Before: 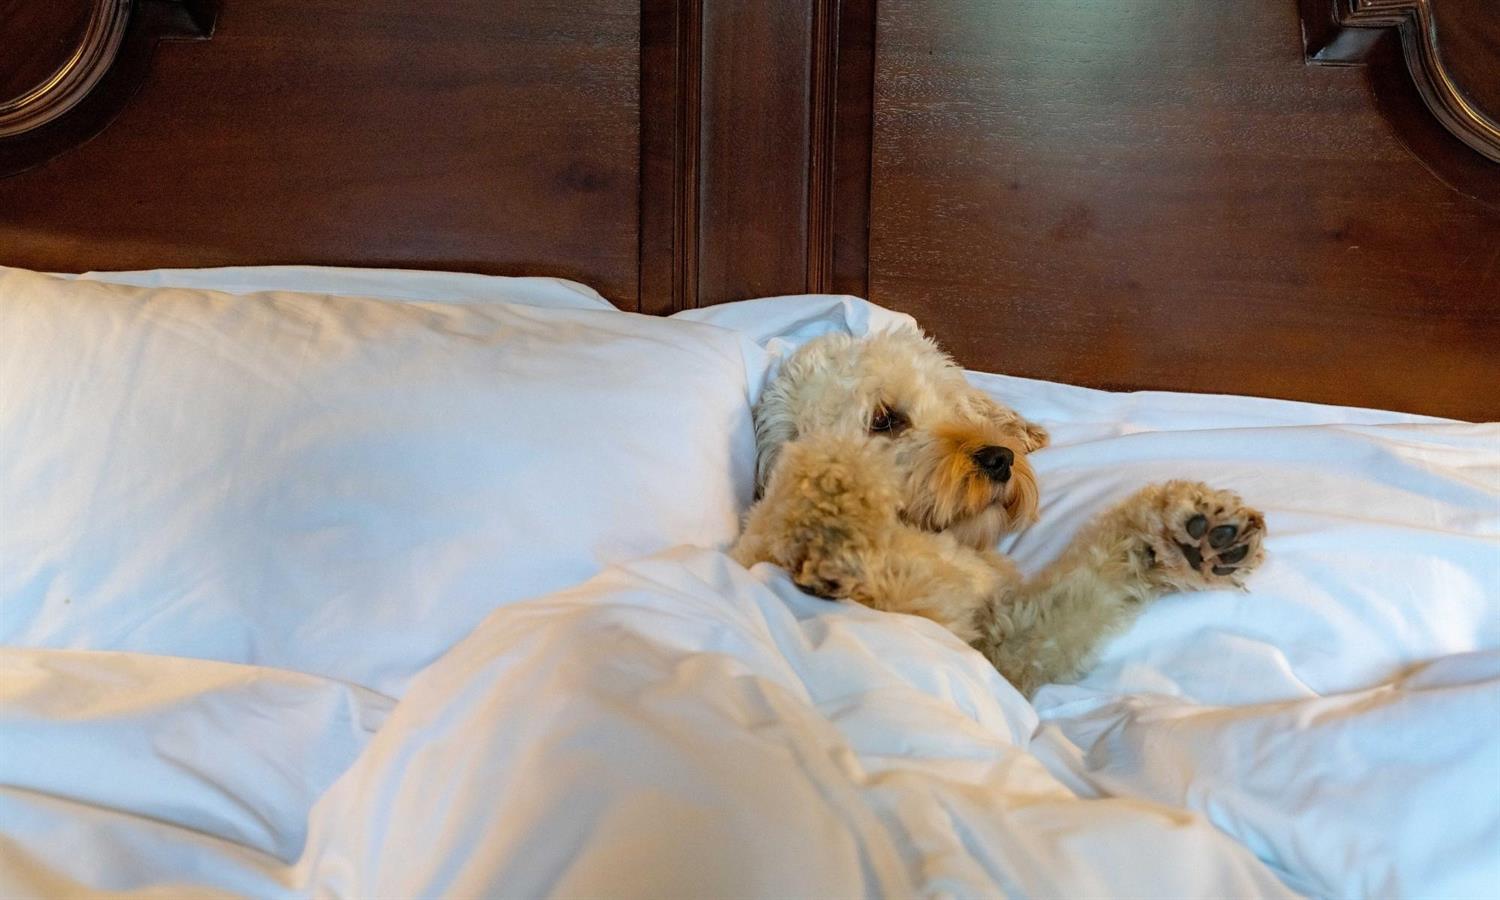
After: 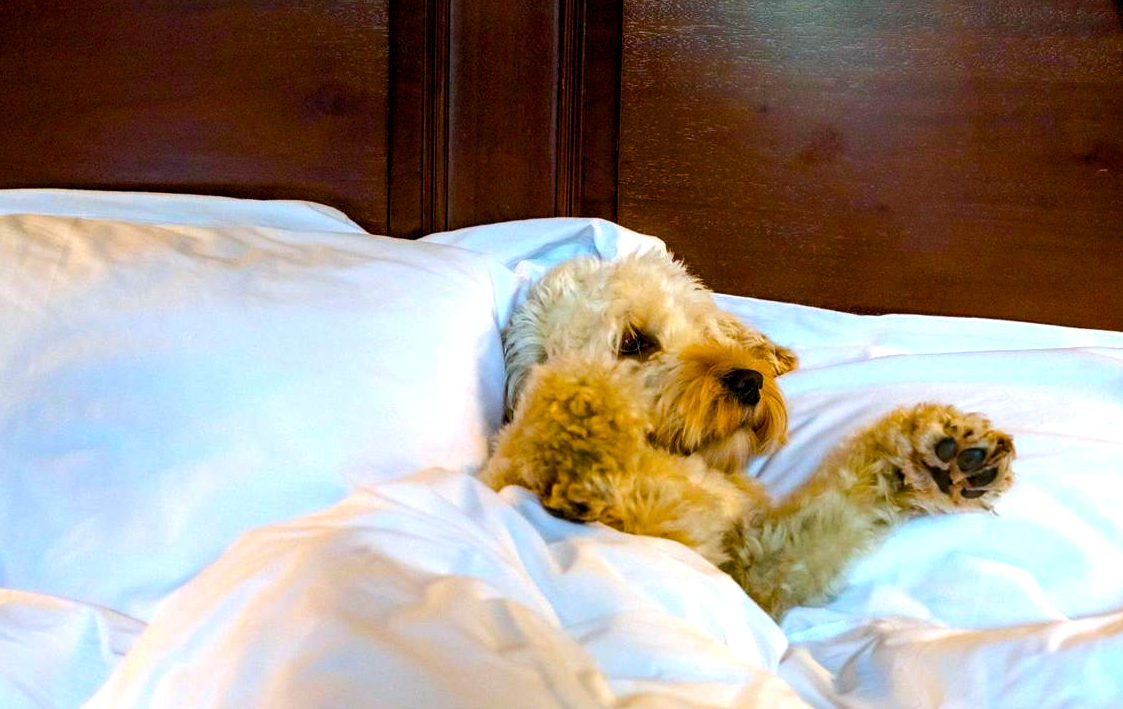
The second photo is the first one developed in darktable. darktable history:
color balance rgb: global offset › luminance -0.37%, perceptual saturation grading › highlights -17.77%, perceptual saturation grading › mid-tones 33.1%, perceptual saturation grading › shadows 50.52%, perceptual brilliance grading › highlights 20%, perceptual brilliance grading › mid-tones 20%, perceptual brilliance grading › shadows -20%, global vibrance 50%
white balance: red 0.983, blue 1.036
crop: left 16.768%, top 8.653%, right 8.362%, bottom 12.485%
